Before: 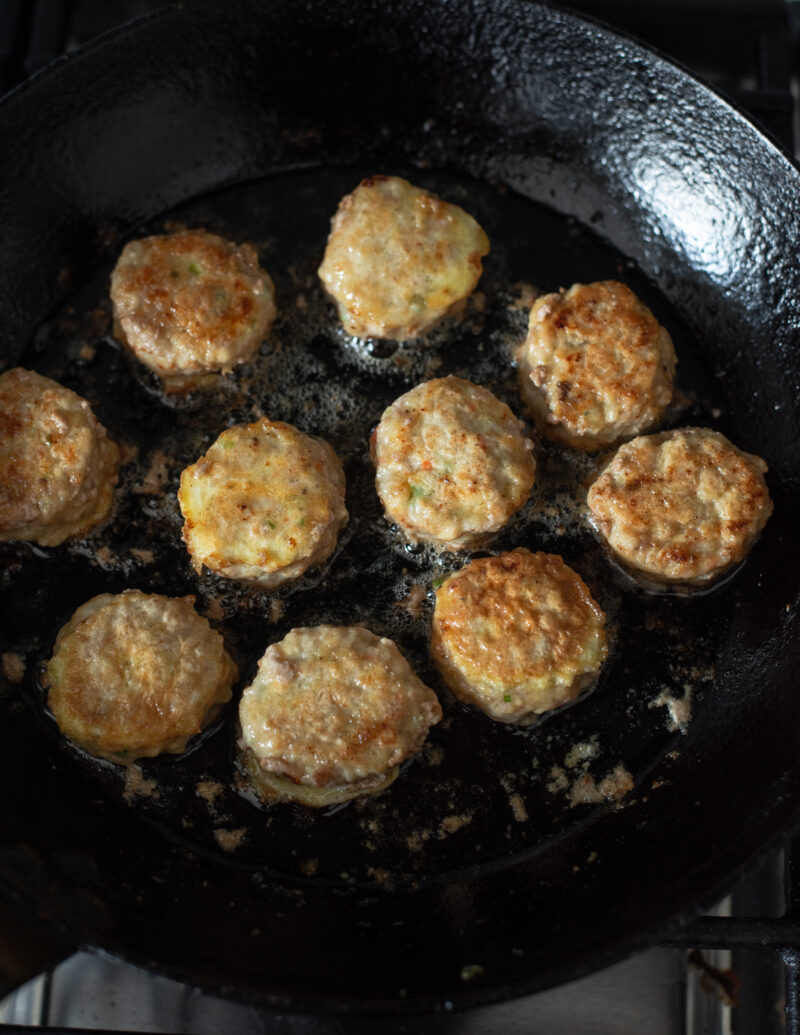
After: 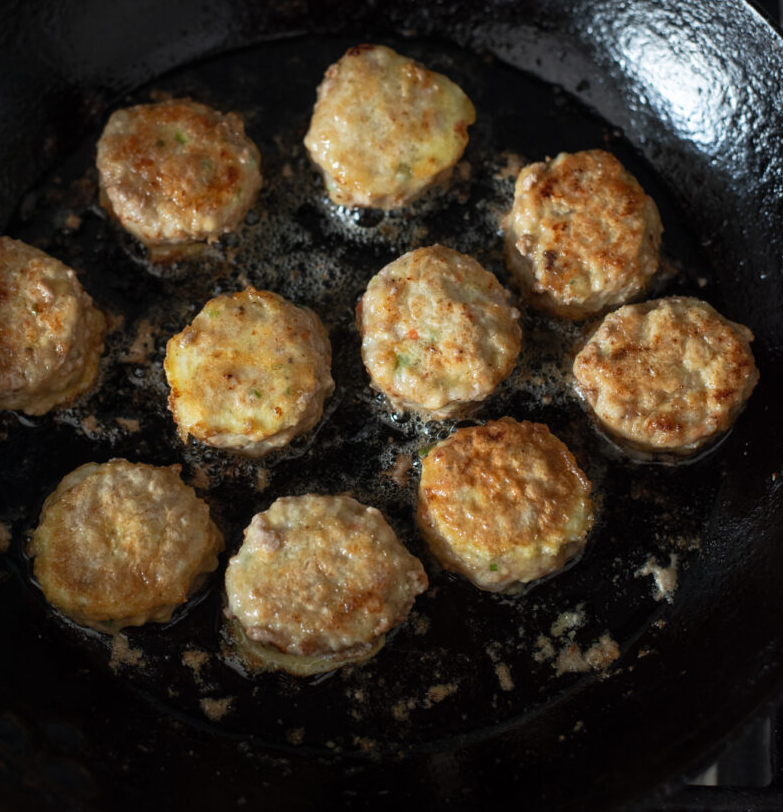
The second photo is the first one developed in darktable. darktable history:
crop and rotate: left 1.964%, top 12.722%, right 0.153%, bottom 8.786%
tone equalizer: edges refinement/feathering 500, mask exposure compensation -1.57 EV, preserve details no
